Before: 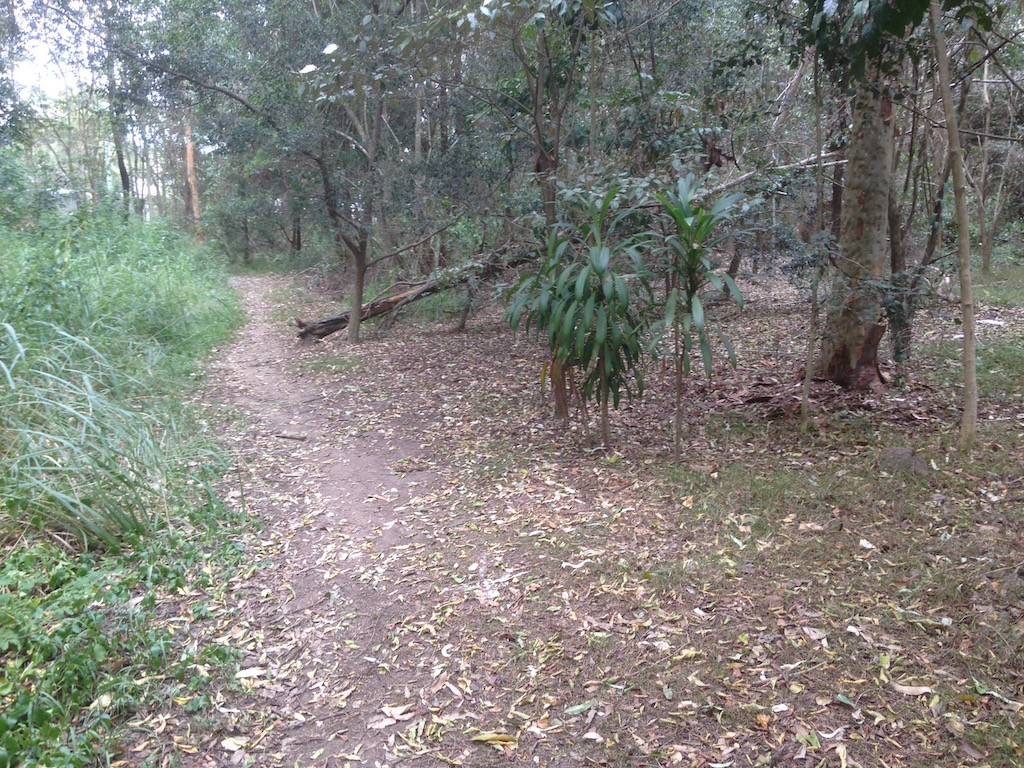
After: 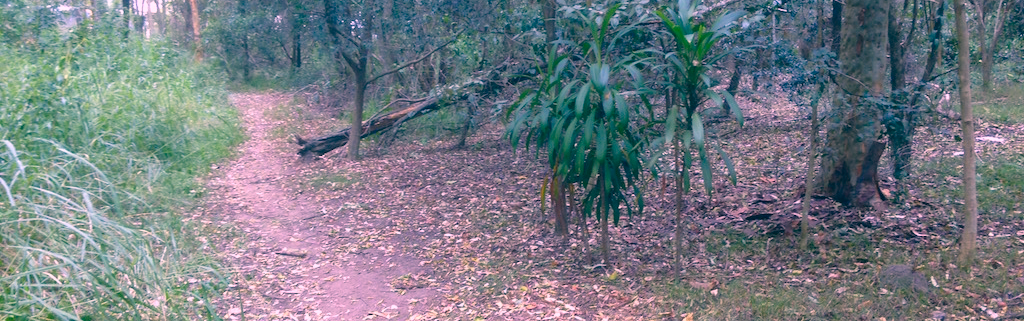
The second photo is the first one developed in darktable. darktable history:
crop and rotate: top 23.84%, bottom 34.294%
color correction: highlights a* 17.03, highlights b* 0.205, shadows a* -15.38, shadows b* -14.56, saturation 1.5
